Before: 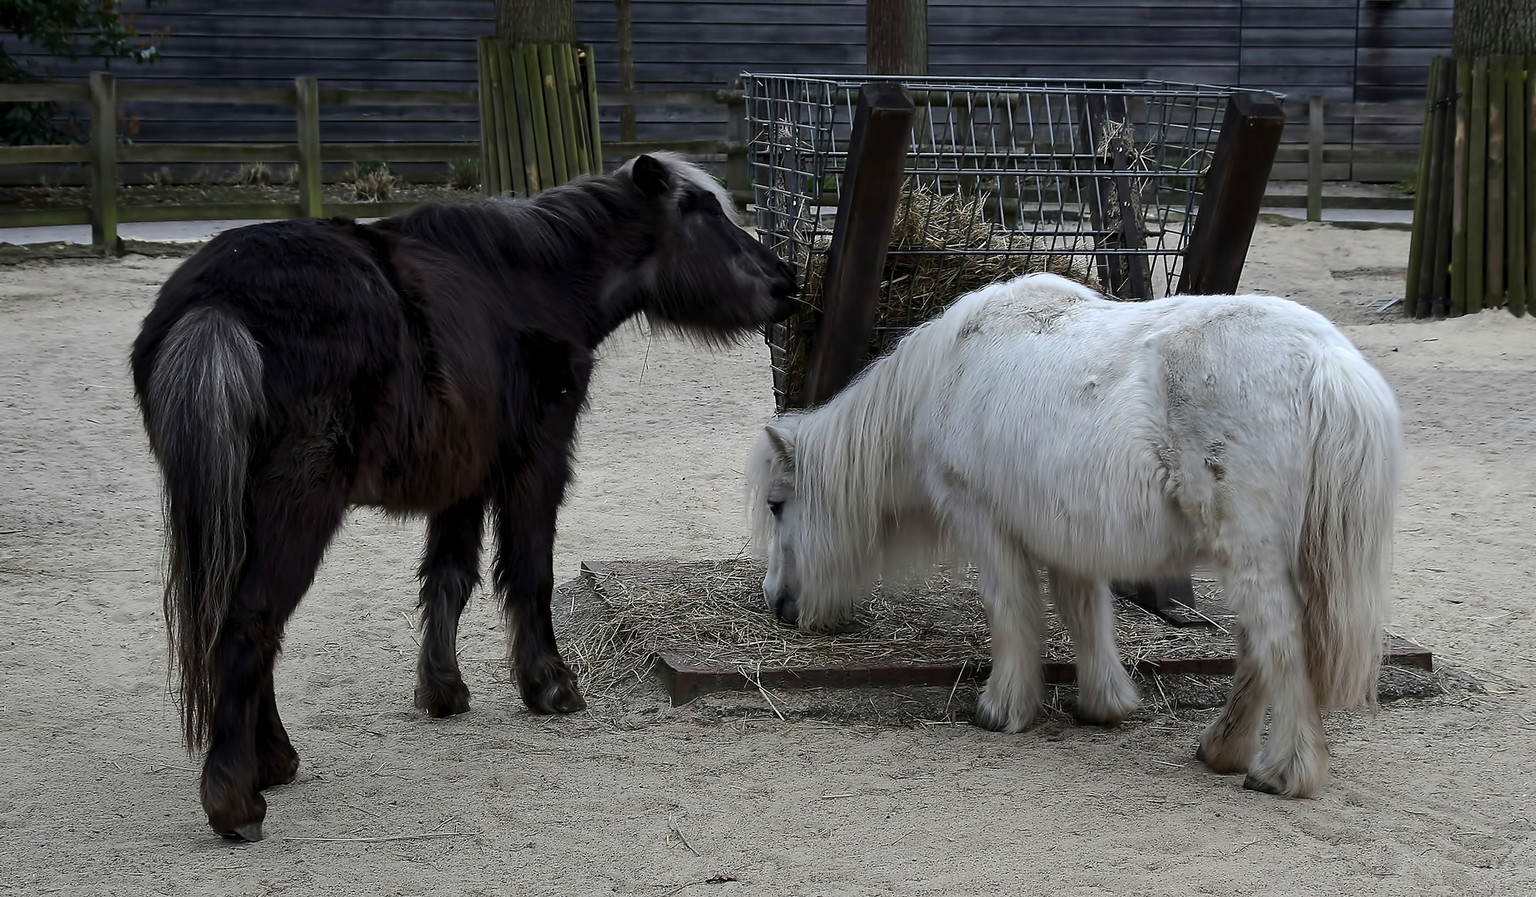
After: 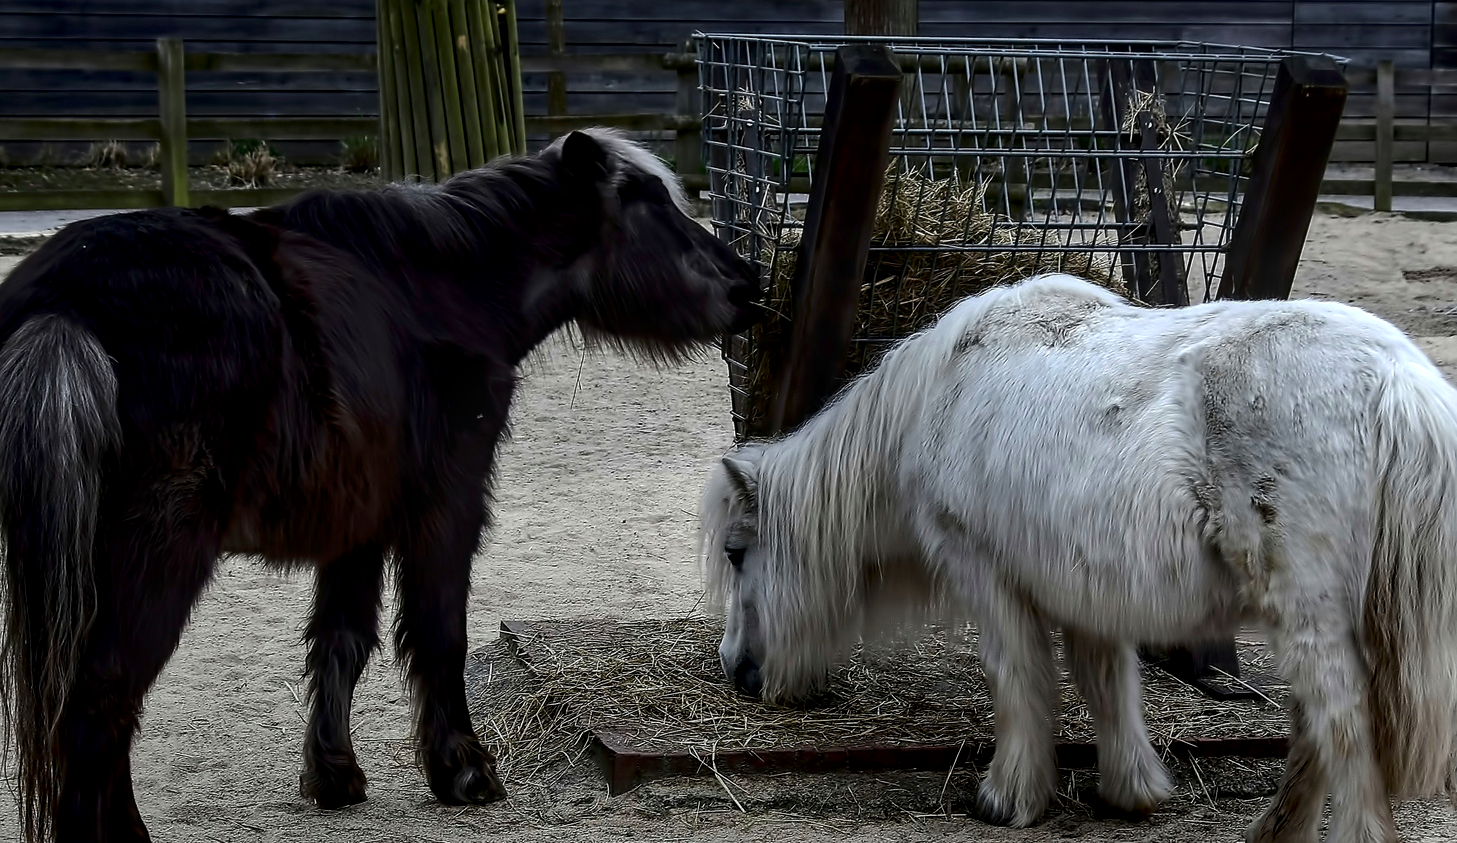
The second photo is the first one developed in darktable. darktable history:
local contrast: highlights 61%, detail 143%, midtone range 0.428
crop and rotate: left 10.77%, top 5.1%, right 10.41%, bottom 16.76%
contrast brightness saturation: contrast 0.12, brightness -0.12, saturation 0.2
rotate and perspective: crop left 0, crop top 0
